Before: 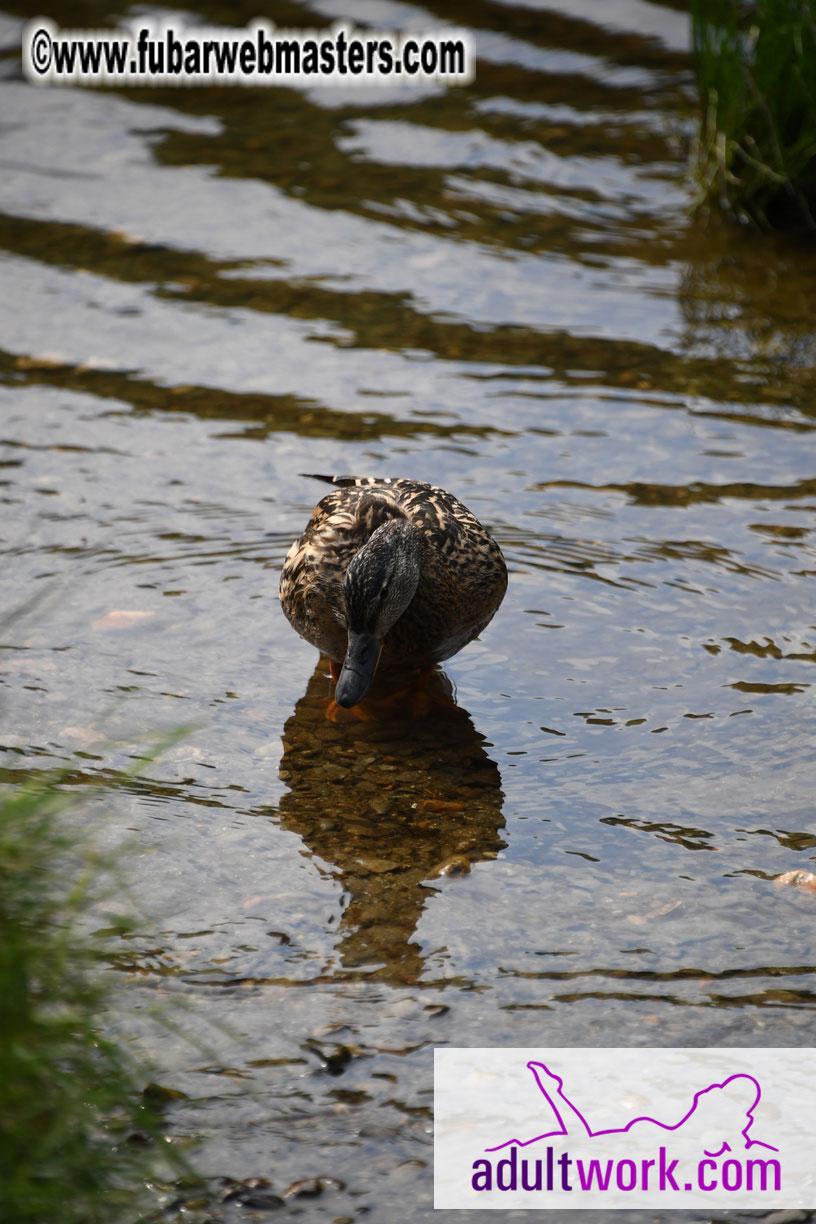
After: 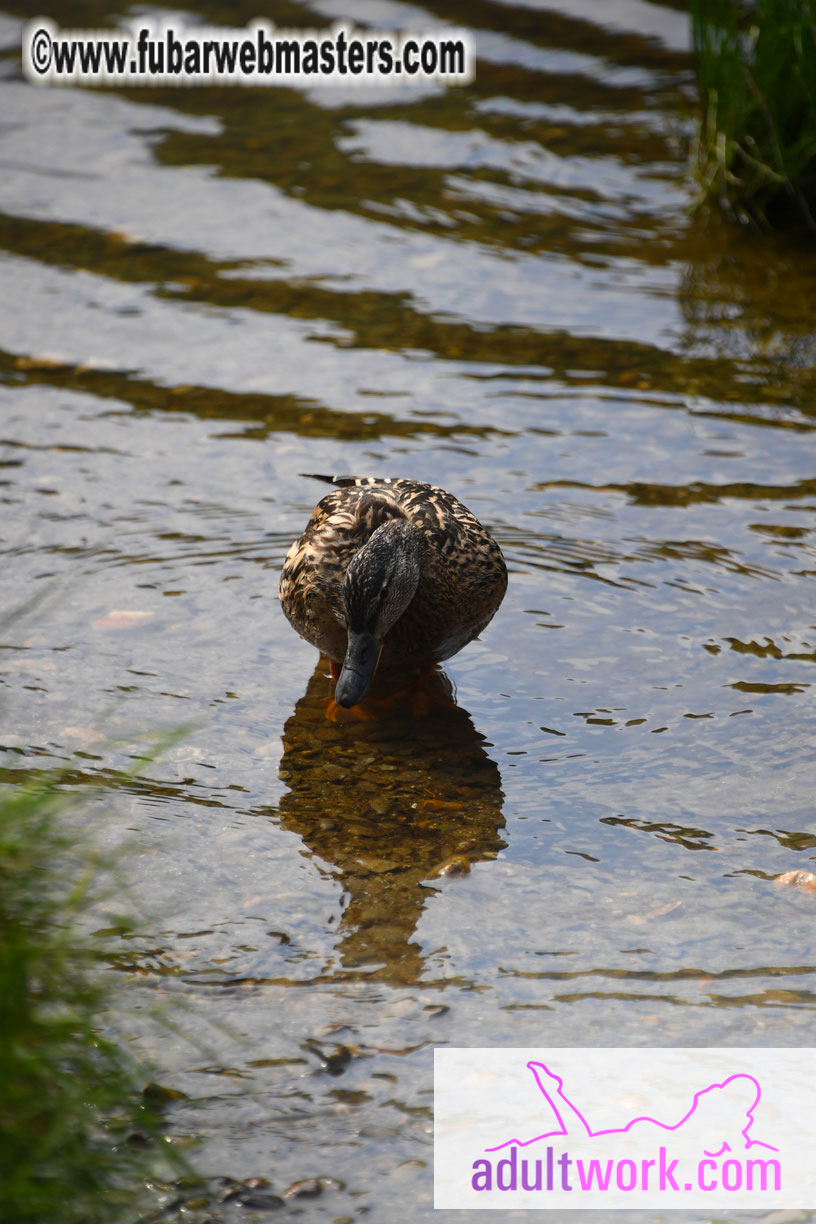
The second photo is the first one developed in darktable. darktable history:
bloom: size 38%, threshold 95%, strength 30%
color balance: output saturation 110%
